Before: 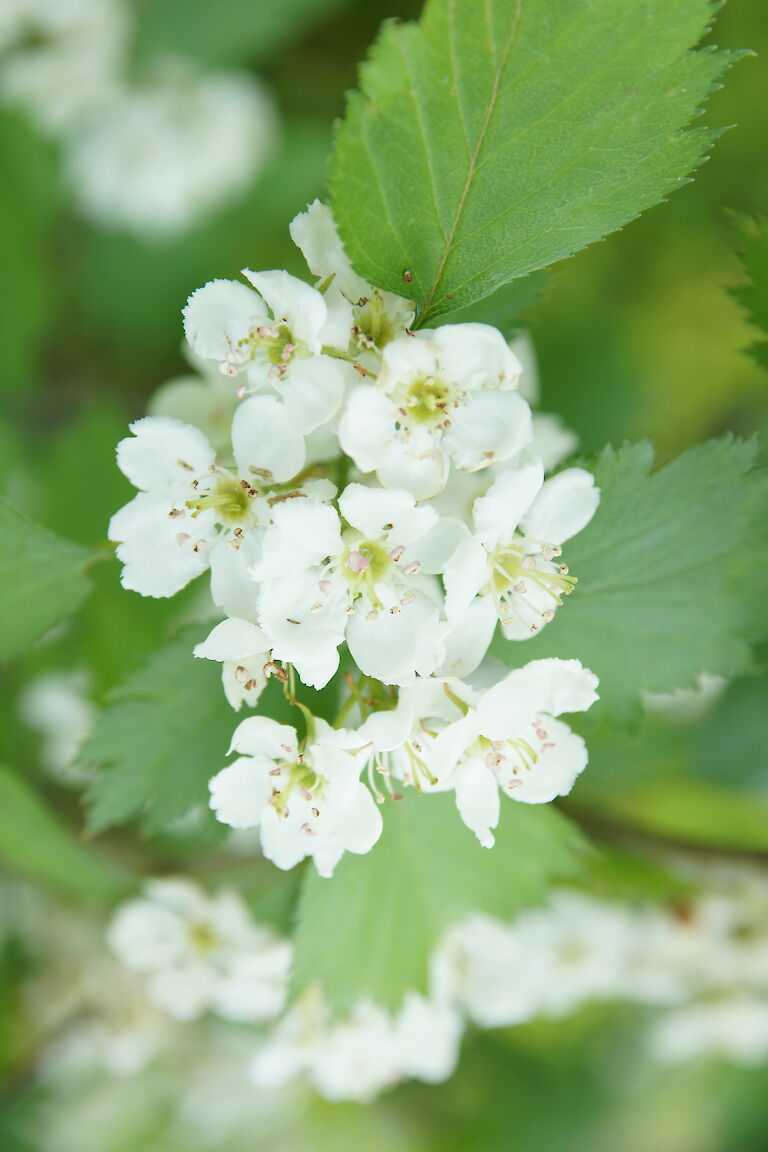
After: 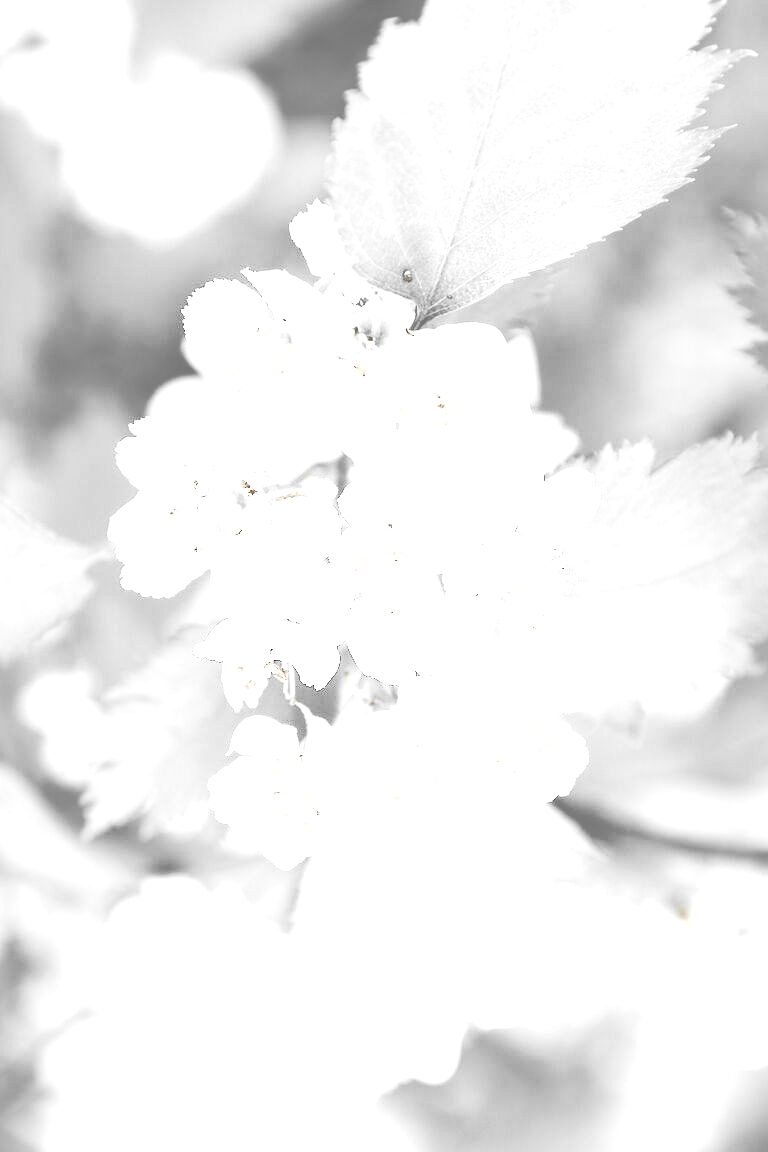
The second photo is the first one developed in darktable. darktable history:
shadows and highlights: on, module defaults
contrast brightness saturation: contrast 0.242, brightness 0.262, saturation 0.389
color zones: curves: ch0 [(0, 0.278) (0.143, 0.5) (0.286, 0.5) (0.429, 0.5) (0.571, 0.5) (0.714, 0.5) (0.857, 0.5) (1, 0.5)]; ch1 [(0, 1) (0.143, 0.165) (0.286, 0) (0.429, 0) (0.571, 0) (0.714, 0) (0.857, 0.5) (1, 0.5)]; ch2 [(0, 0.508) (0.143, 0.5) (0.286, 0.5) (0.429, 0.5) (0.571, 0.5) (0.714, 0.5) (0.857, 0.5) (1, 0.5)]
exposure: black level correction 0.001, exposure 1.822 EV, compensate highlight preservation false
